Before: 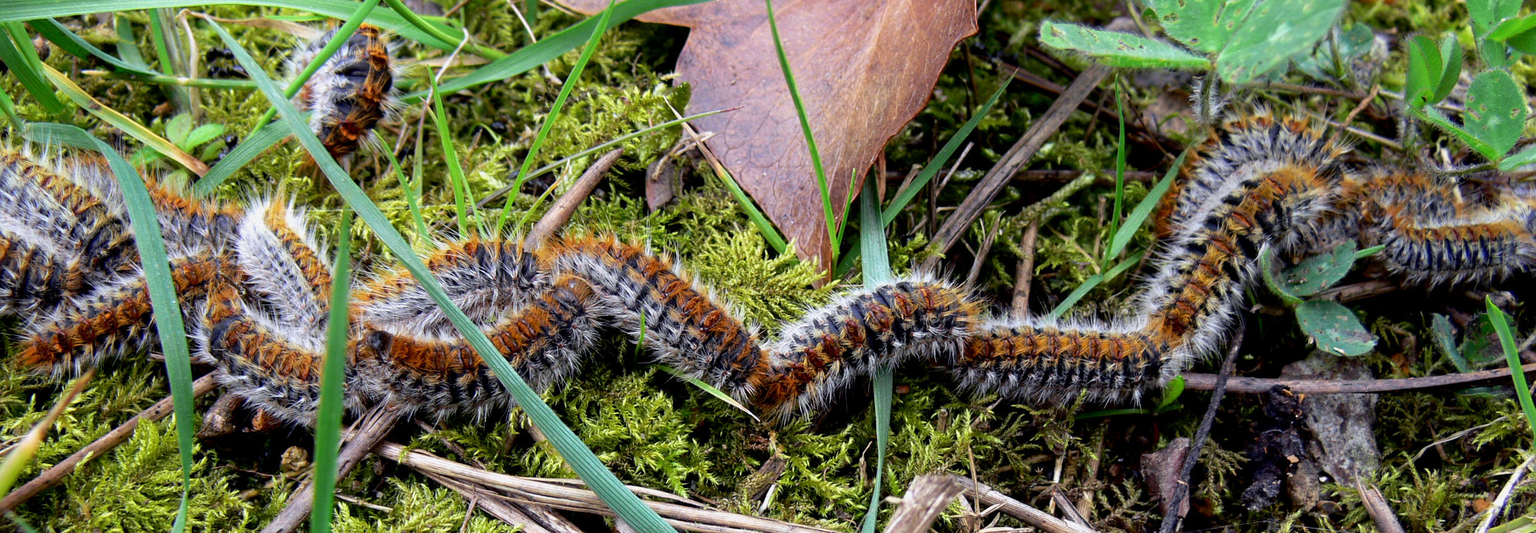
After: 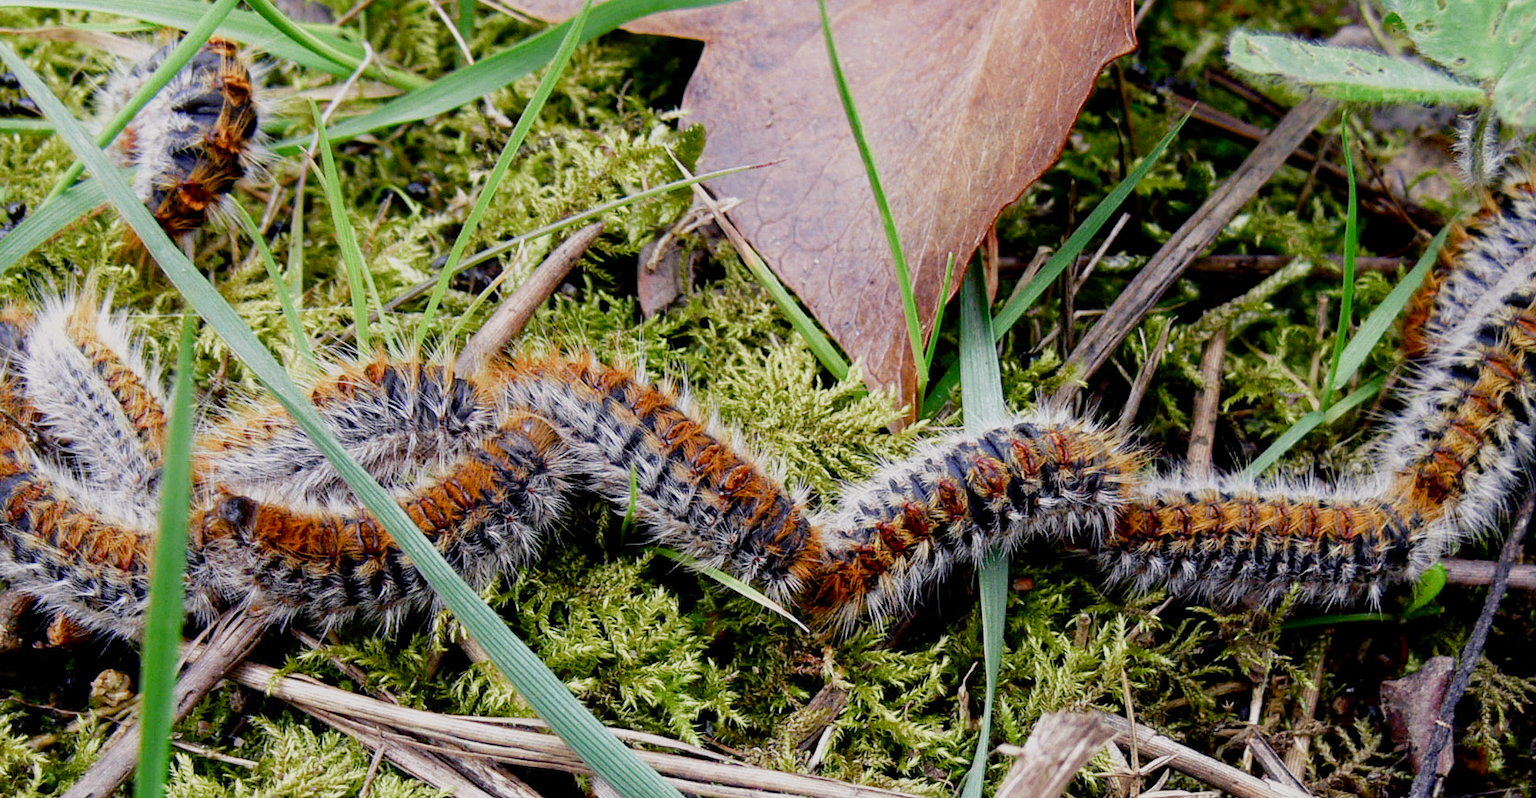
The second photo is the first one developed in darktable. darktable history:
crop and rotate: left 14.372%, right 18.96%
color balance rgb: highlights gain › chroma 1.687%, highlights gain › hue 55.94°, perceptual saturation grading › global saturation 0.275%, perceptual saturation grading › highlights -32.411%, perceptual saturation grading › mid-tones 5.718%, perceptual saturation grading › shadows 18.987%, perceptual brilliance grading › global brilliance 11.47%, contrast -10.547%
filmic rgb: black relative exposure -16 EV, white relative exposure 4.95 EV, threshold 5.94 EV, hardness 6.25, add noise in highlights 0.001, preserve chrominance no, color science v3 (2019), use custom middle-gray values true, contrast in highlights soft, enable highlight reconstruction true
